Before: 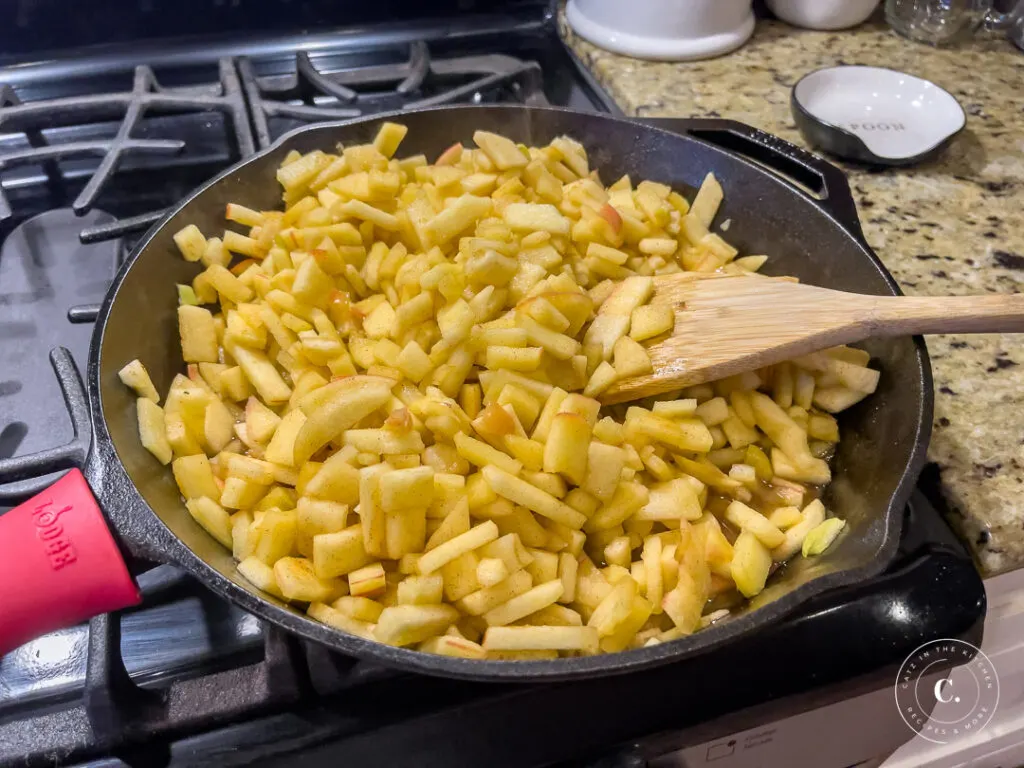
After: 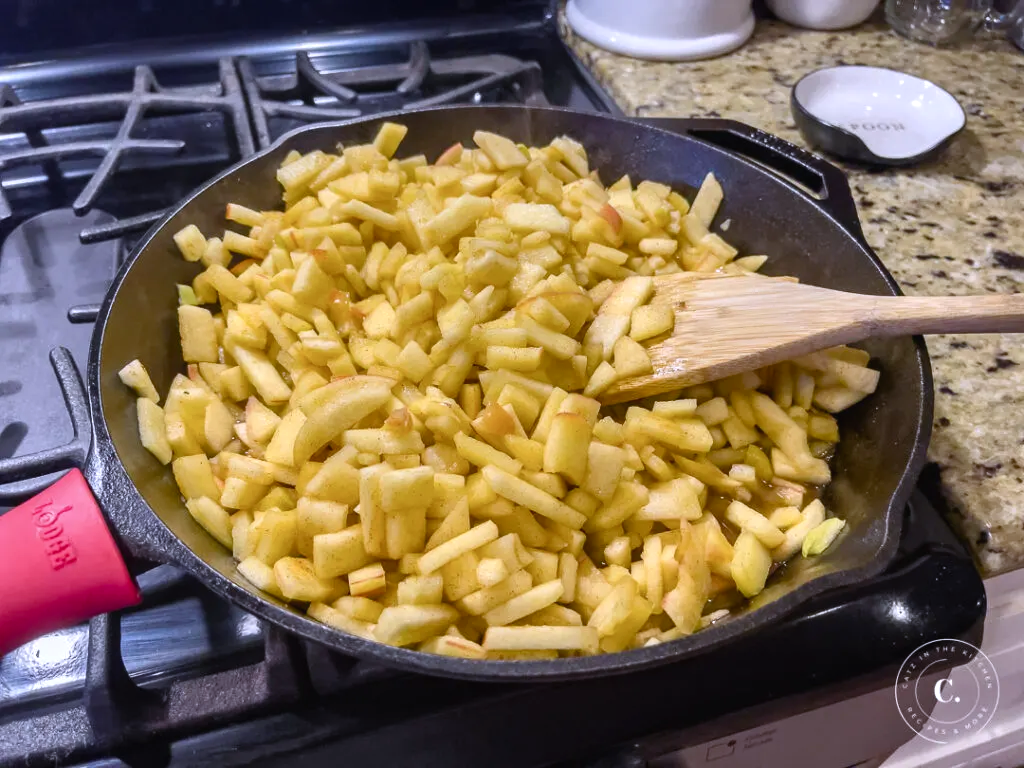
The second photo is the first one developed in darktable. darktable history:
color balance rgb: shadows lift › chroma 1%, shadows lift › hue 28.8°, power › hue 60°, highlights gain › chroma 1%, highlights gain › hue 60°, global offset › luminance 0.25%, perceptual saturation grading › highlights -20%, perceptual saturation grading › shadows 20%, perceptual brilliance grading › highlights 5%, perceptual brilliance grading › shadows -10%, global vibrance 19.67%
white balance: red 0.967, blue 1.119, emerald 0.756
